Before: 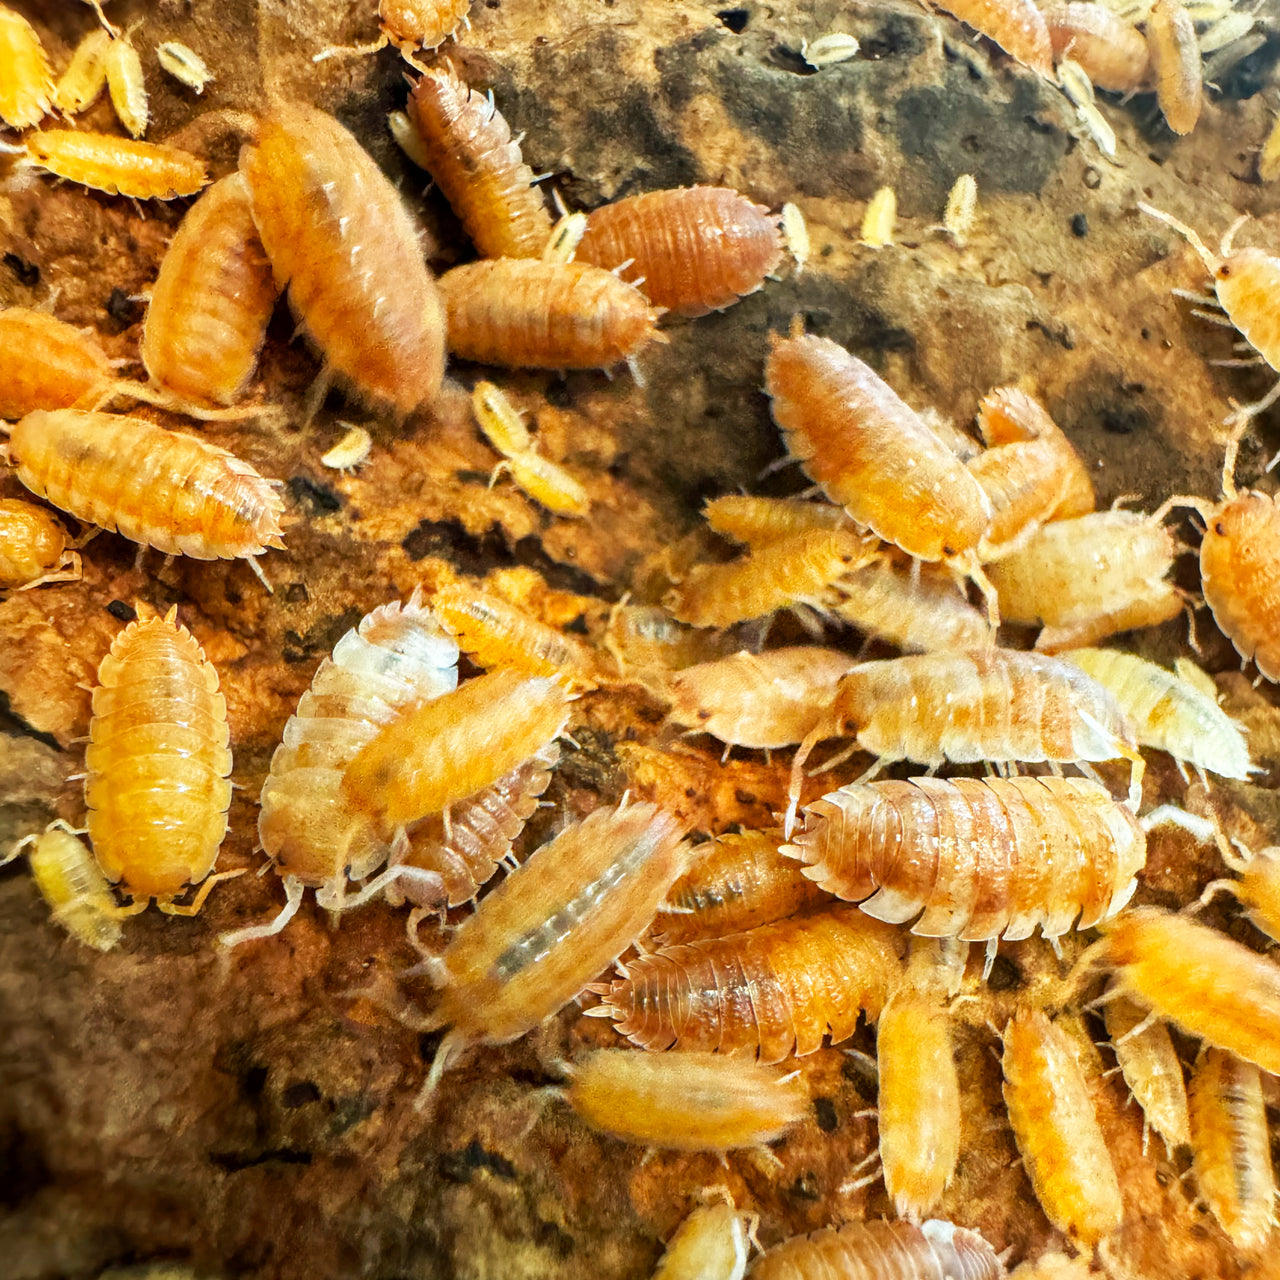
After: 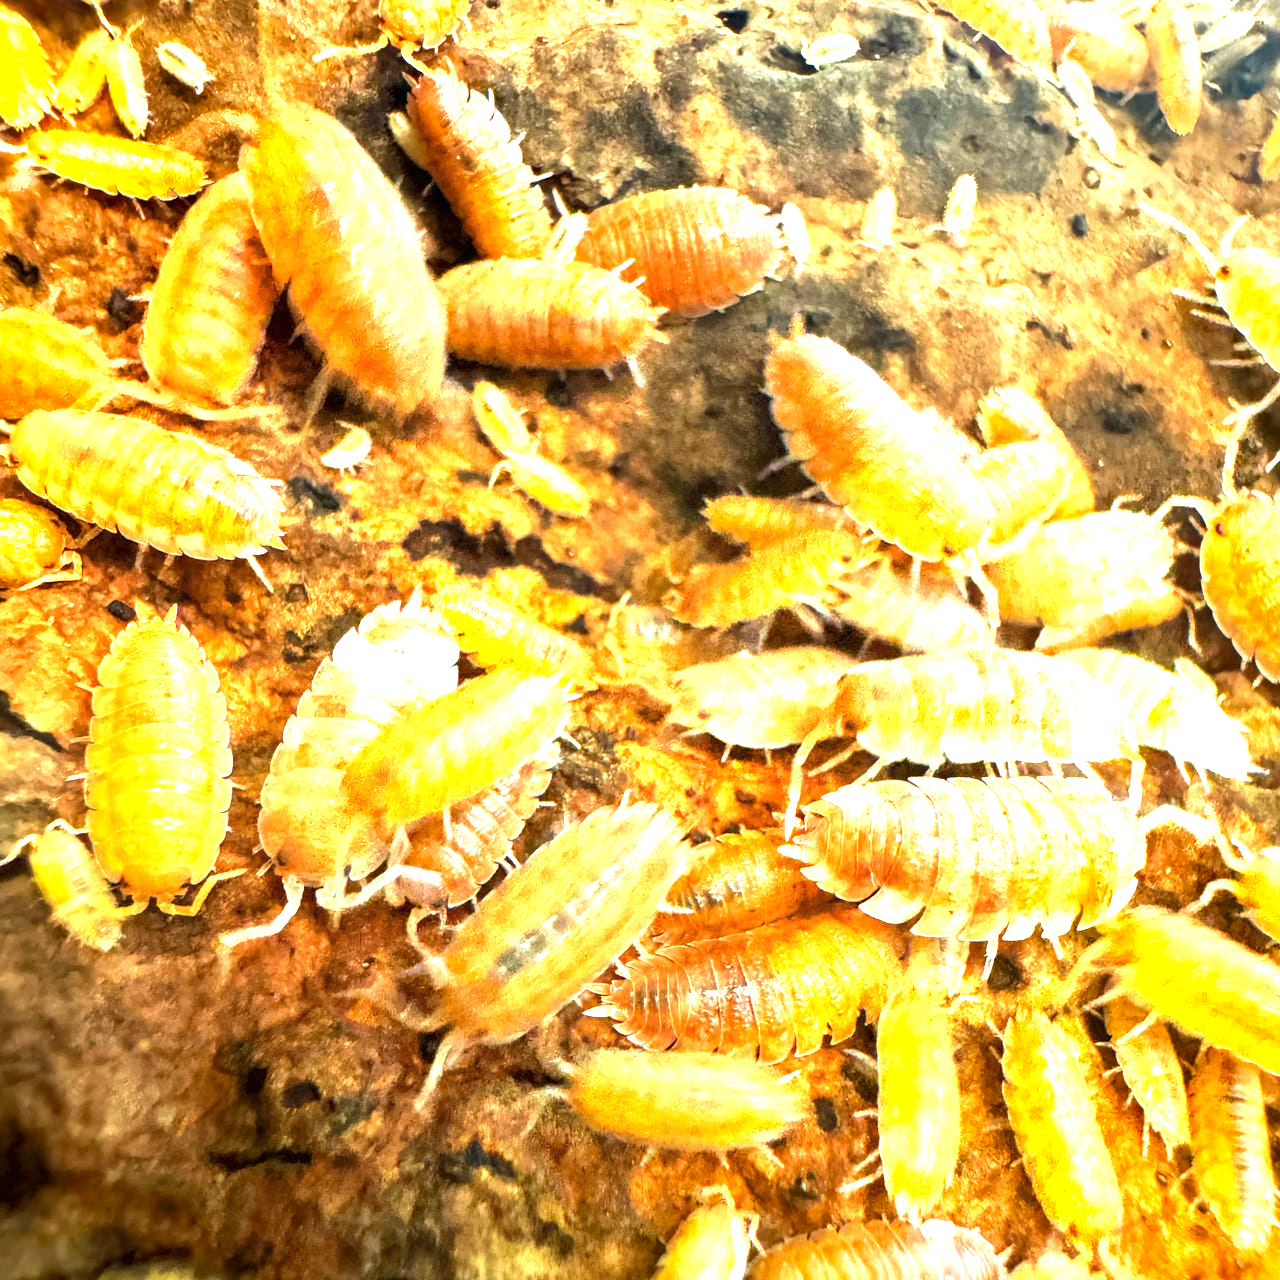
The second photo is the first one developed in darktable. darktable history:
vignetting: fall-off radius 60.98%, brightness -0.241, saturation 0.147, center (-0.119, -0.007)
exposure: black level correction 0, exposure 1.446 EV, compensate highlight preservation false
